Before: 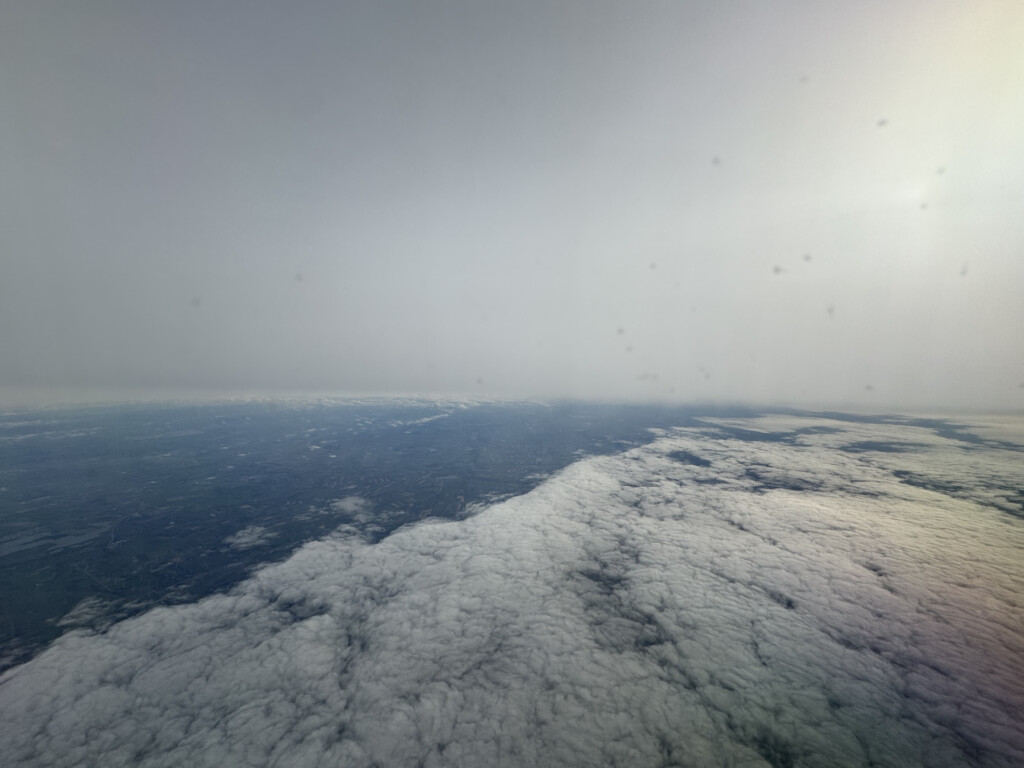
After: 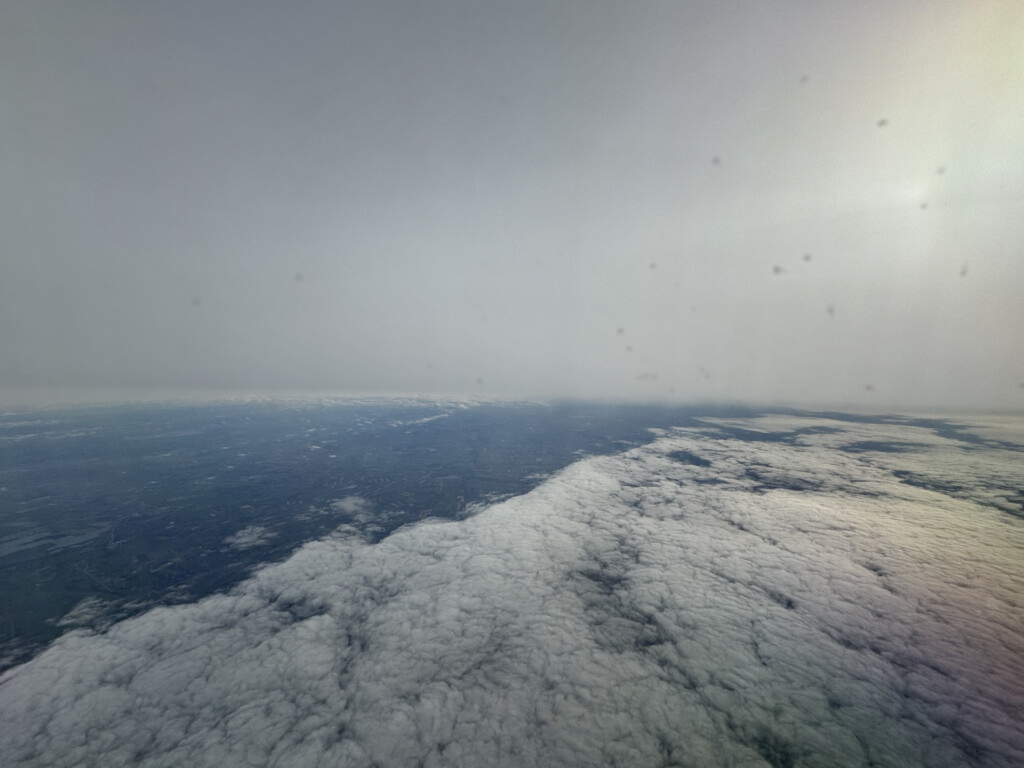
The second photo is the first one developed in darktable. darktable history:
shadows and highlights: soften with gaussian
color correction: saturation 0.99
